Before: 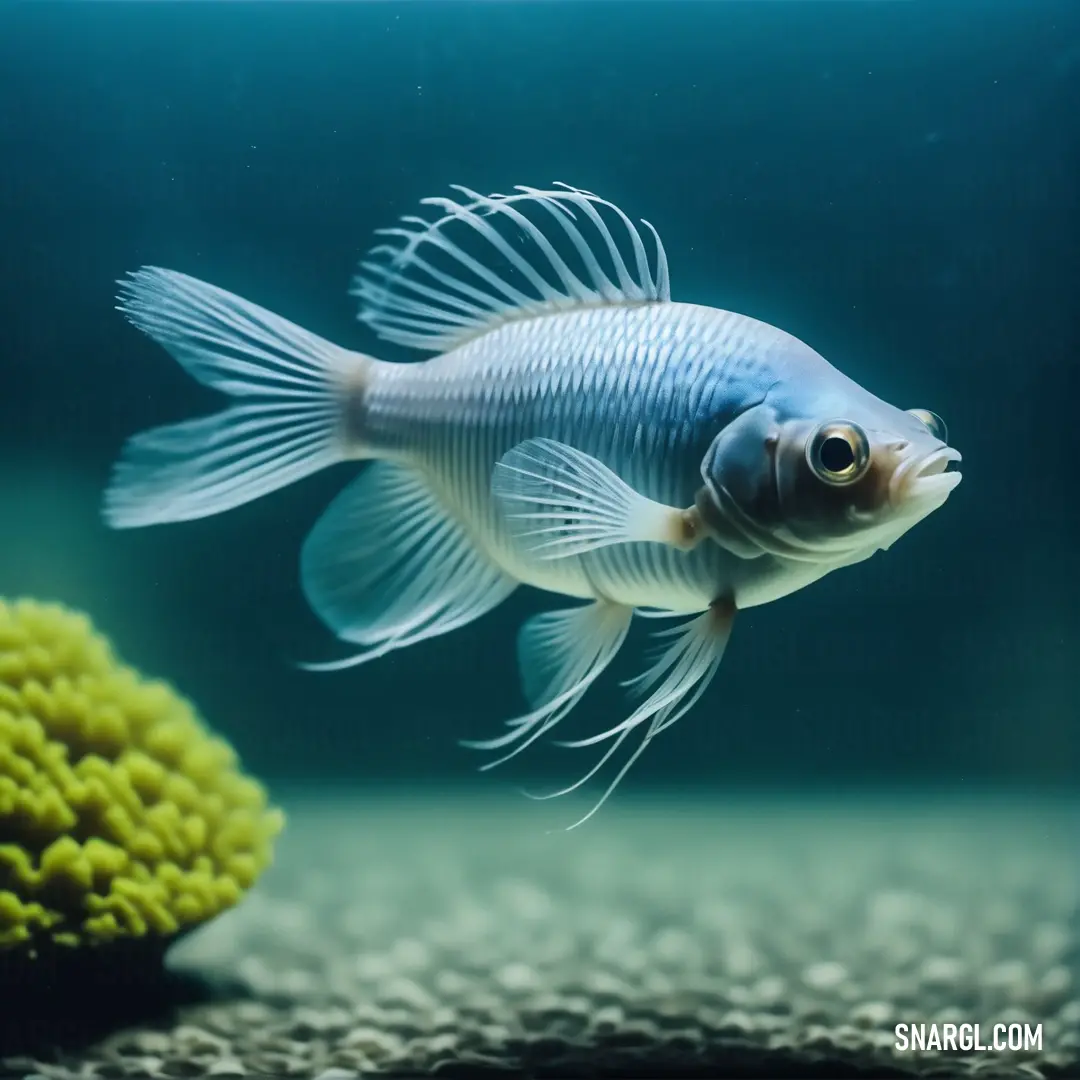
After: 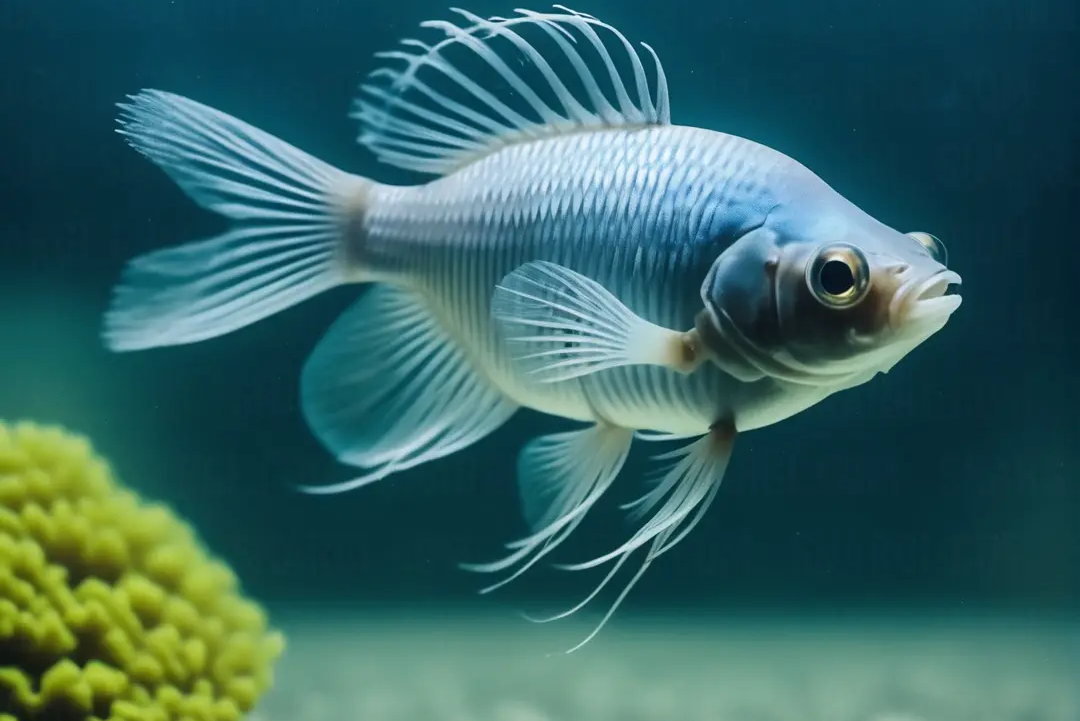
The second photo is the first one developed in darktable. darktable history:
crop: top 16.435%, bottom 16.74%
